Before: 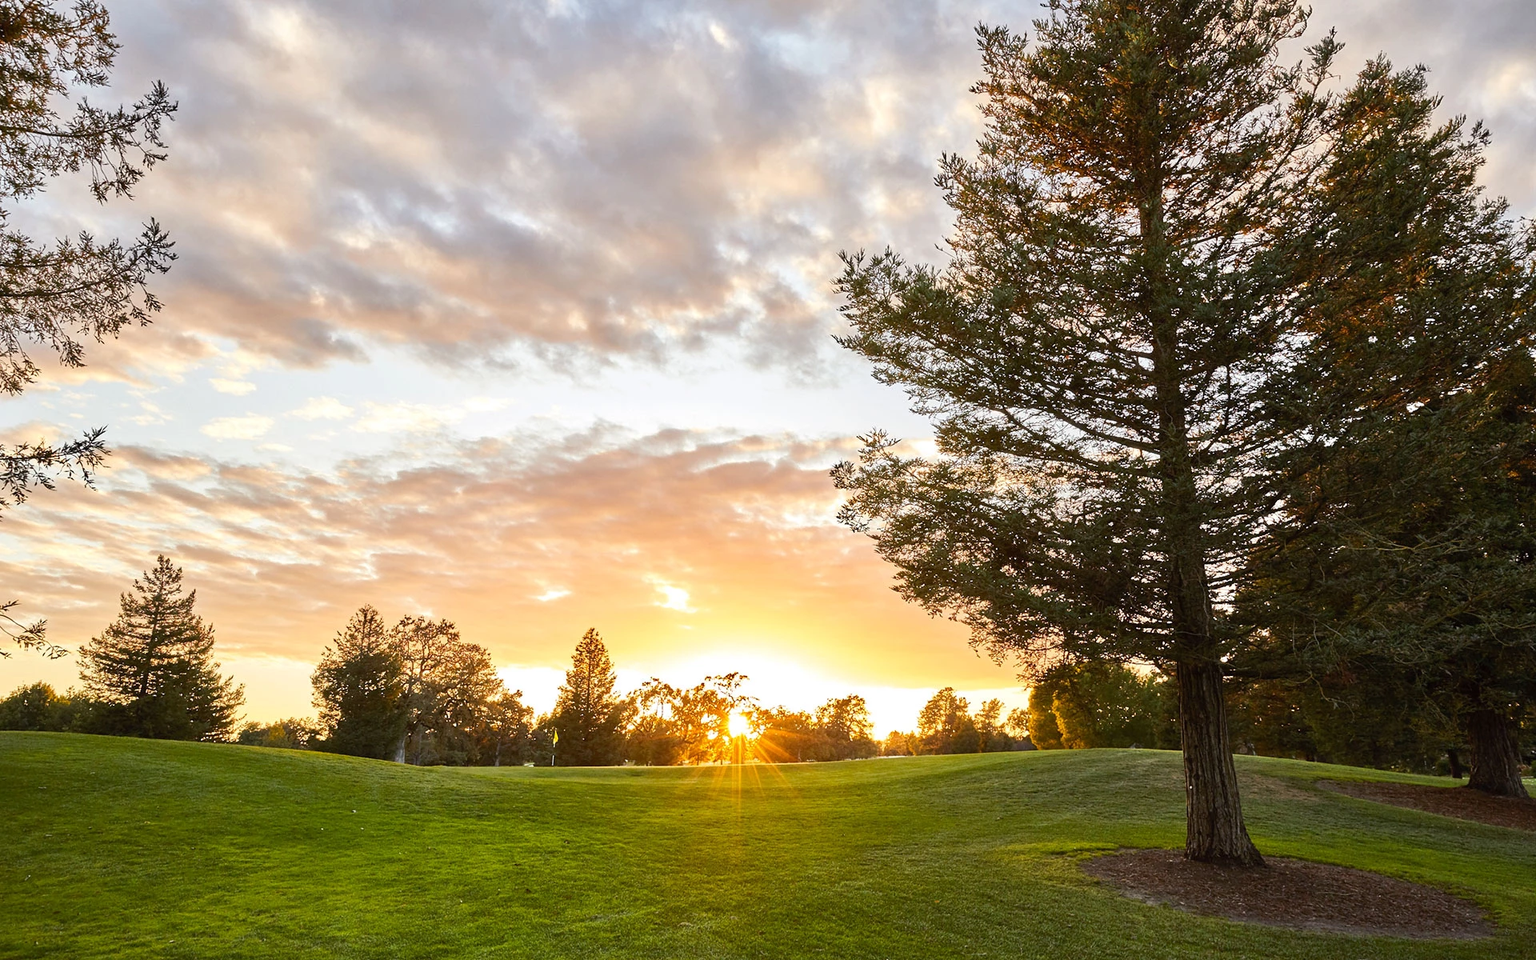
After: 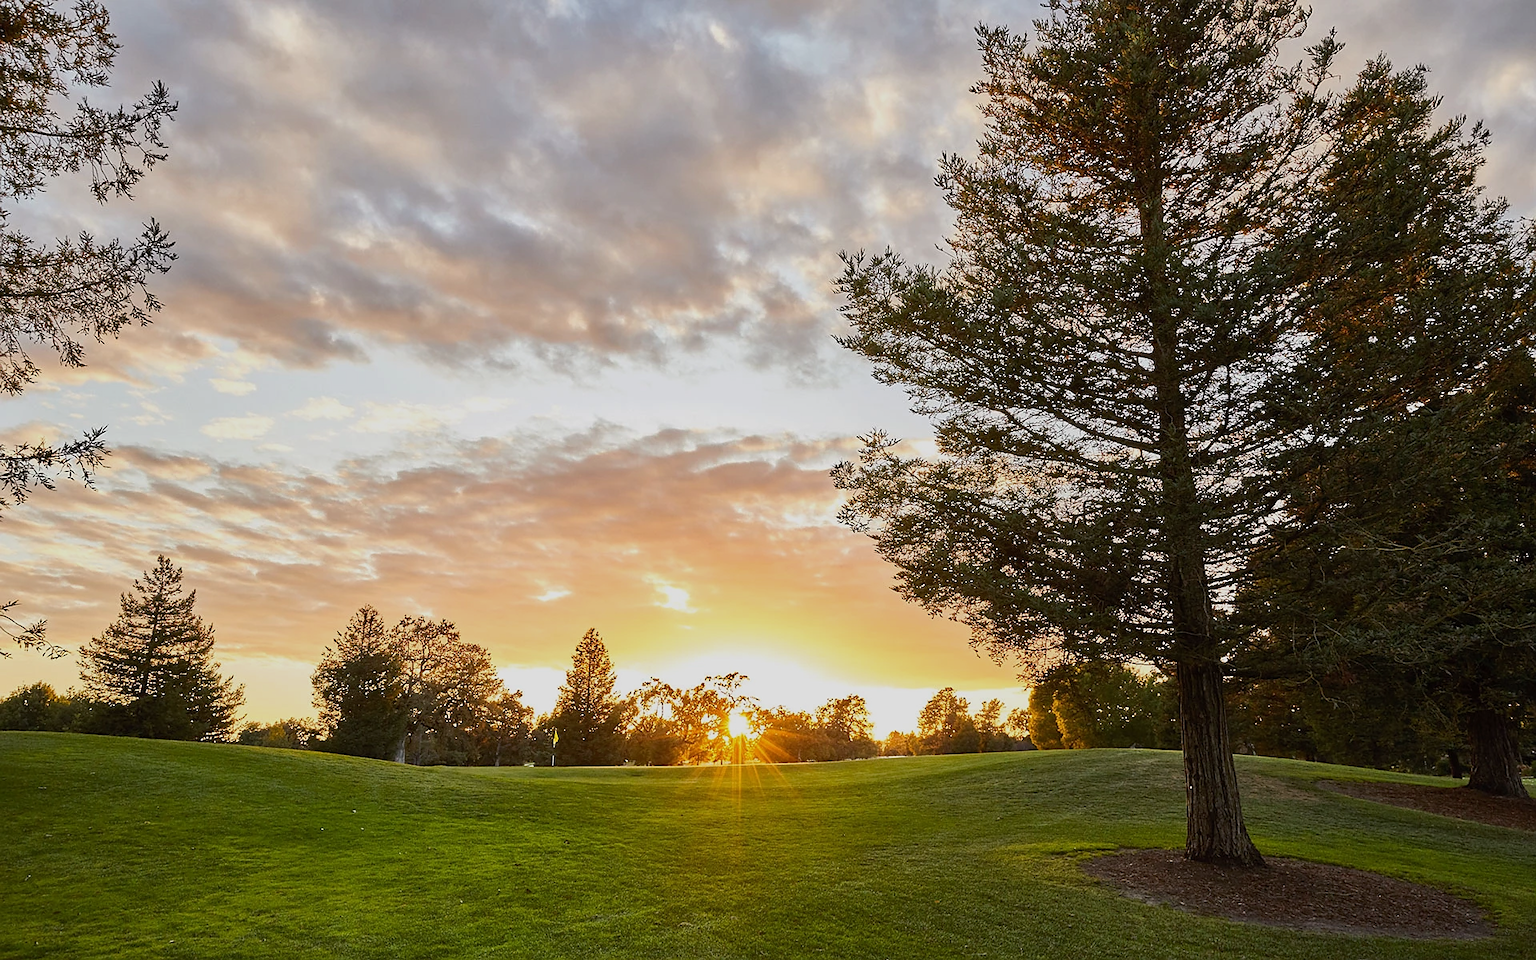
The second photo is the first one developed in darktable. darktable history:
exposure: exposure -0.462 EV, compensate highlight preservation false
sharpen: radius 0.969, amount 0.604
